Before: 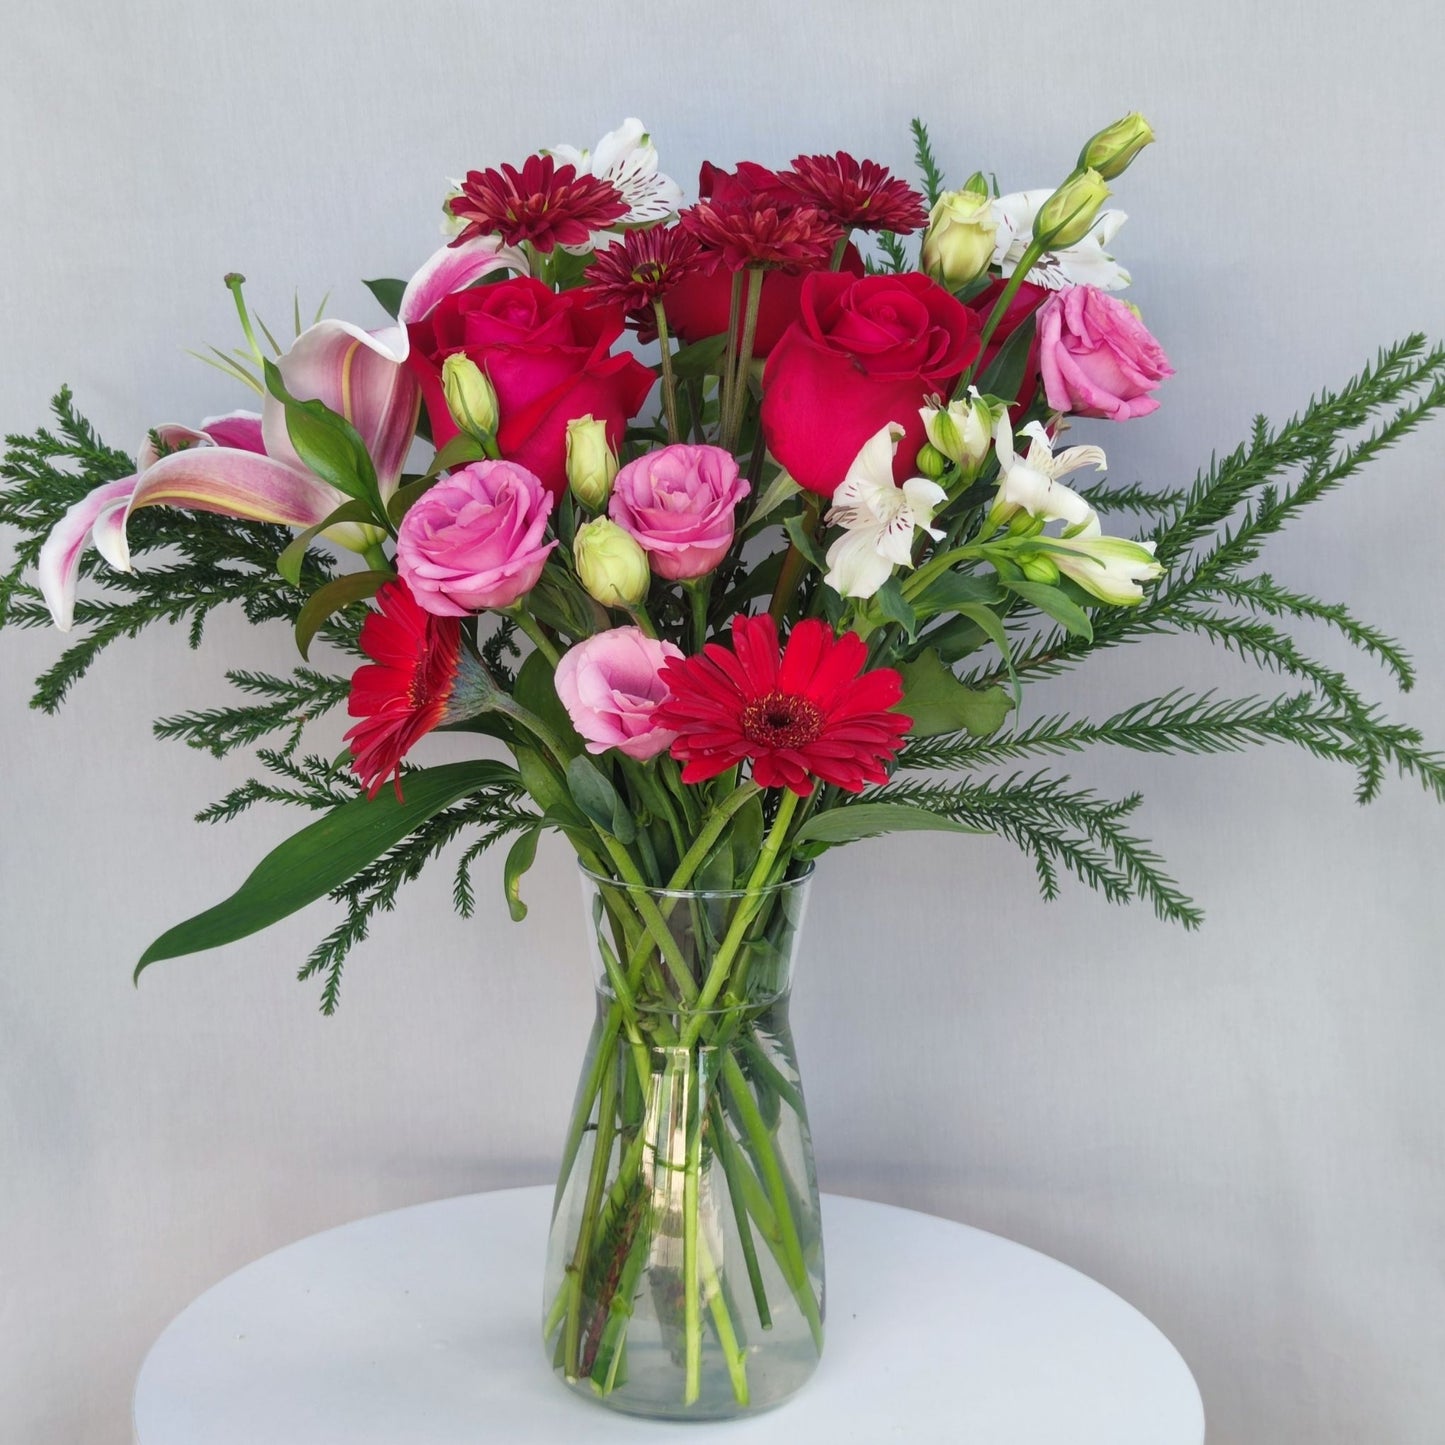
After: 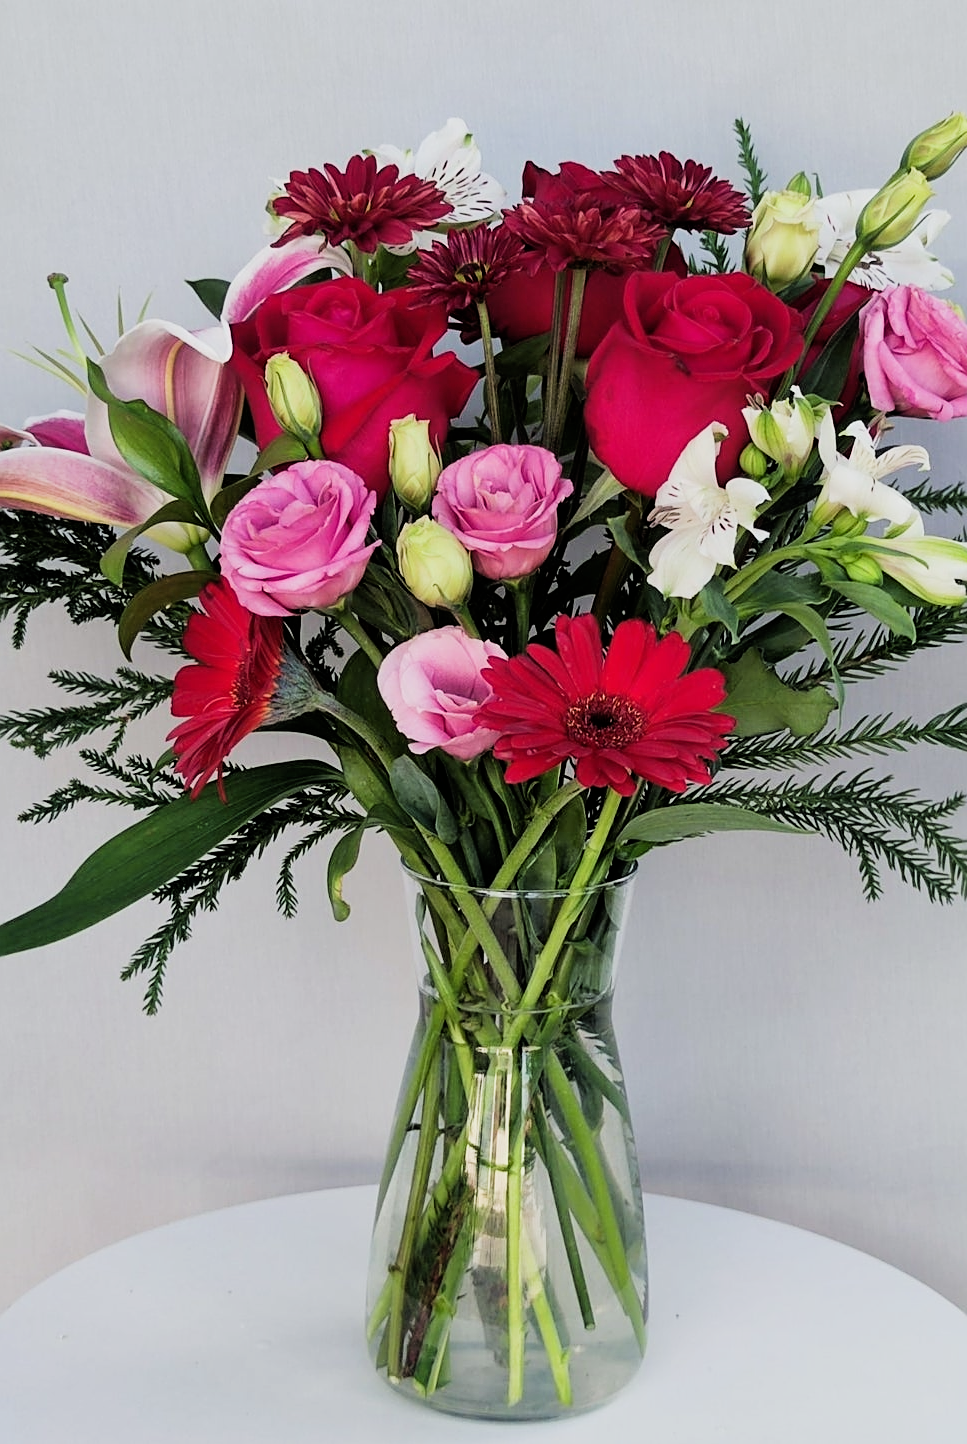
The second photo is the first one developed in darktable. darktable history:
sharpen: on, module defaults
crop and rotate: left 12.299%, right 20.718%
filmic rgb: black relative exposure -5.15 EV, white relative exposure 3.98 EV, hardness 2.9, contrast 1.408, highlights saturation mix -31.2%
